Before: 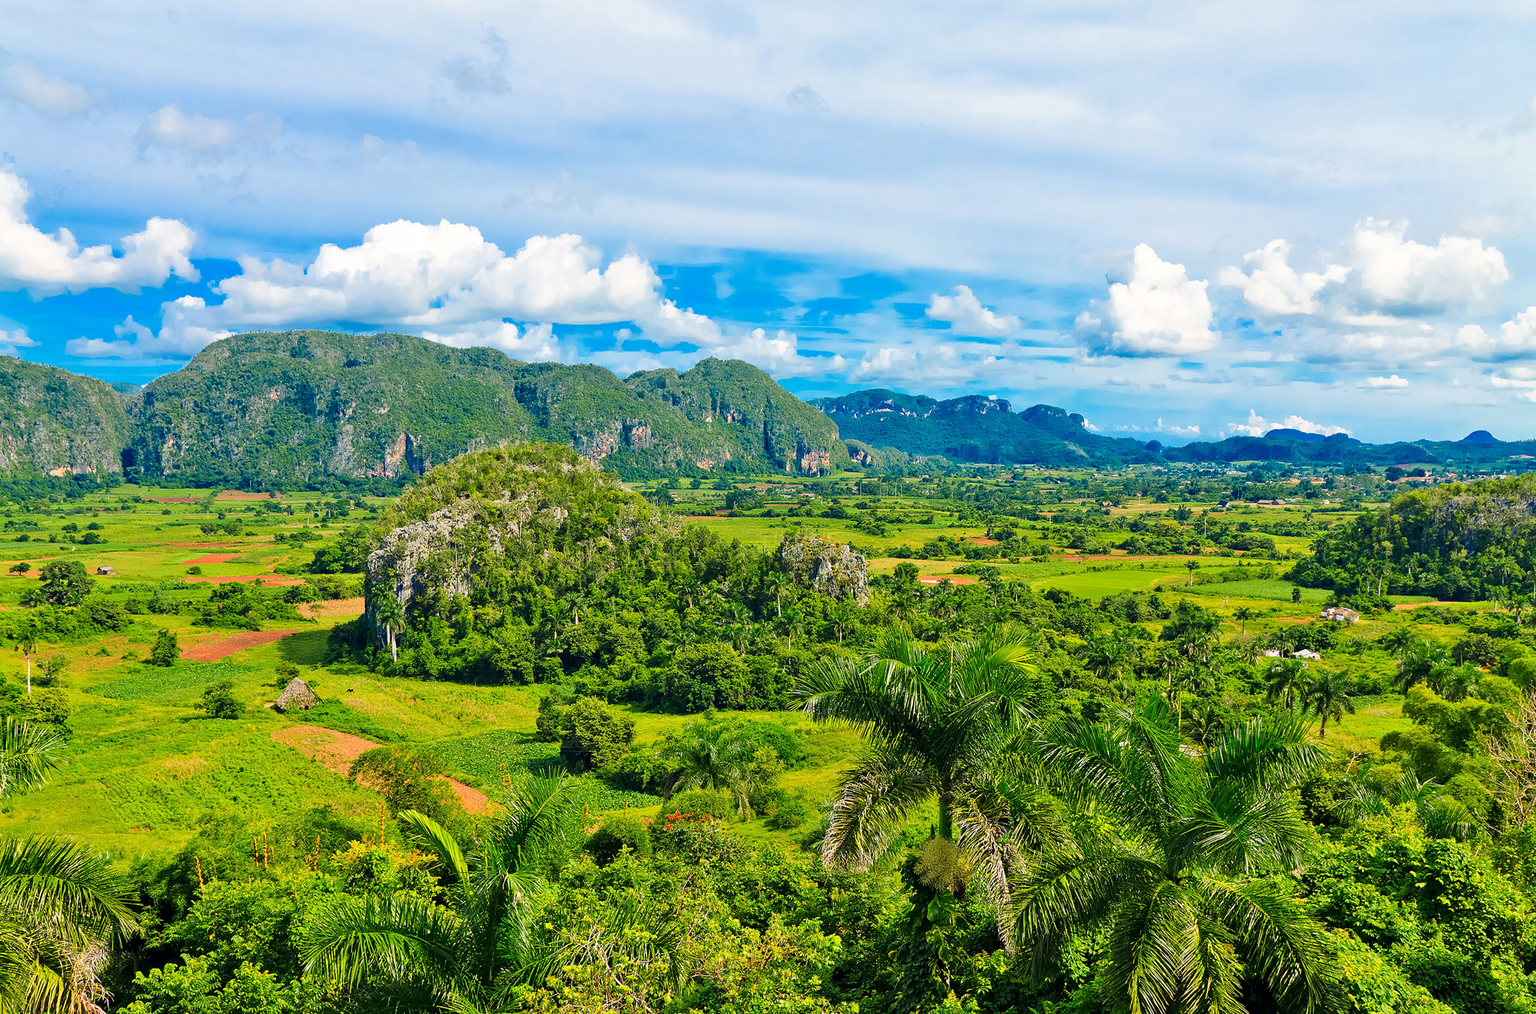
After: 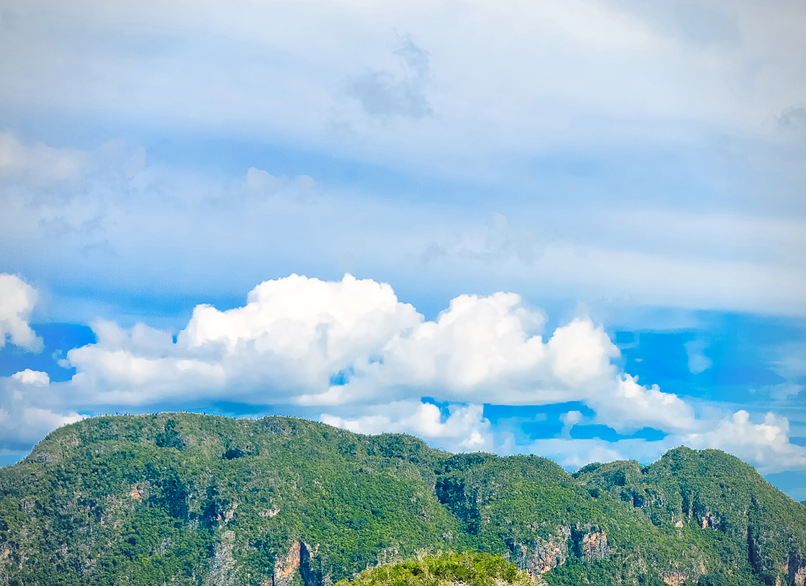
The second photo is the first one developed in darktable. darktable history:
crop and rotate: left 10.817%, top 0.062%, right 47.194%, bottom 53.626%
vignetting: fall-off radius 63.6%
